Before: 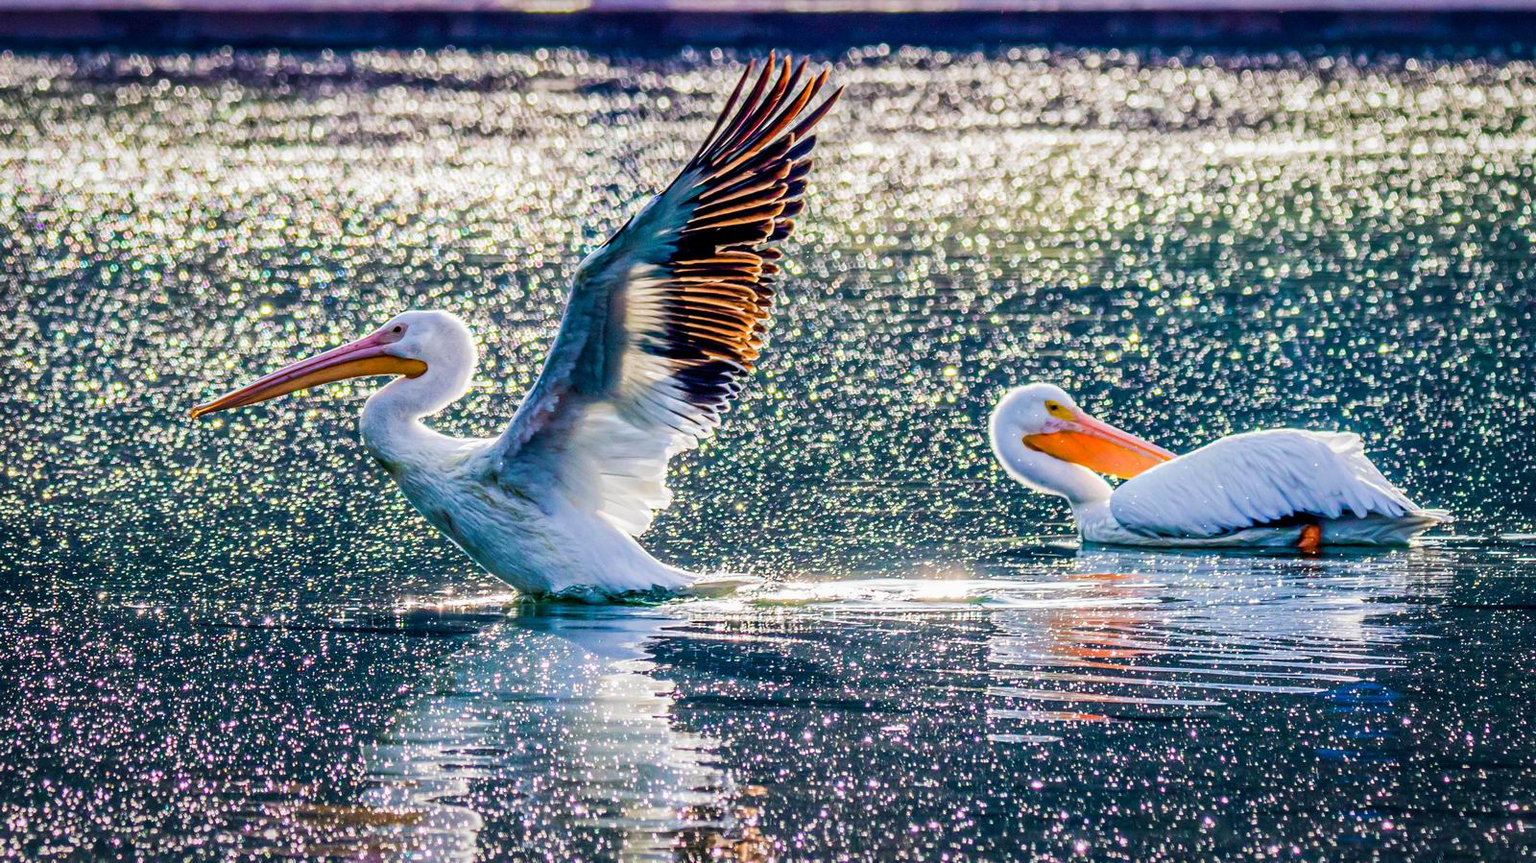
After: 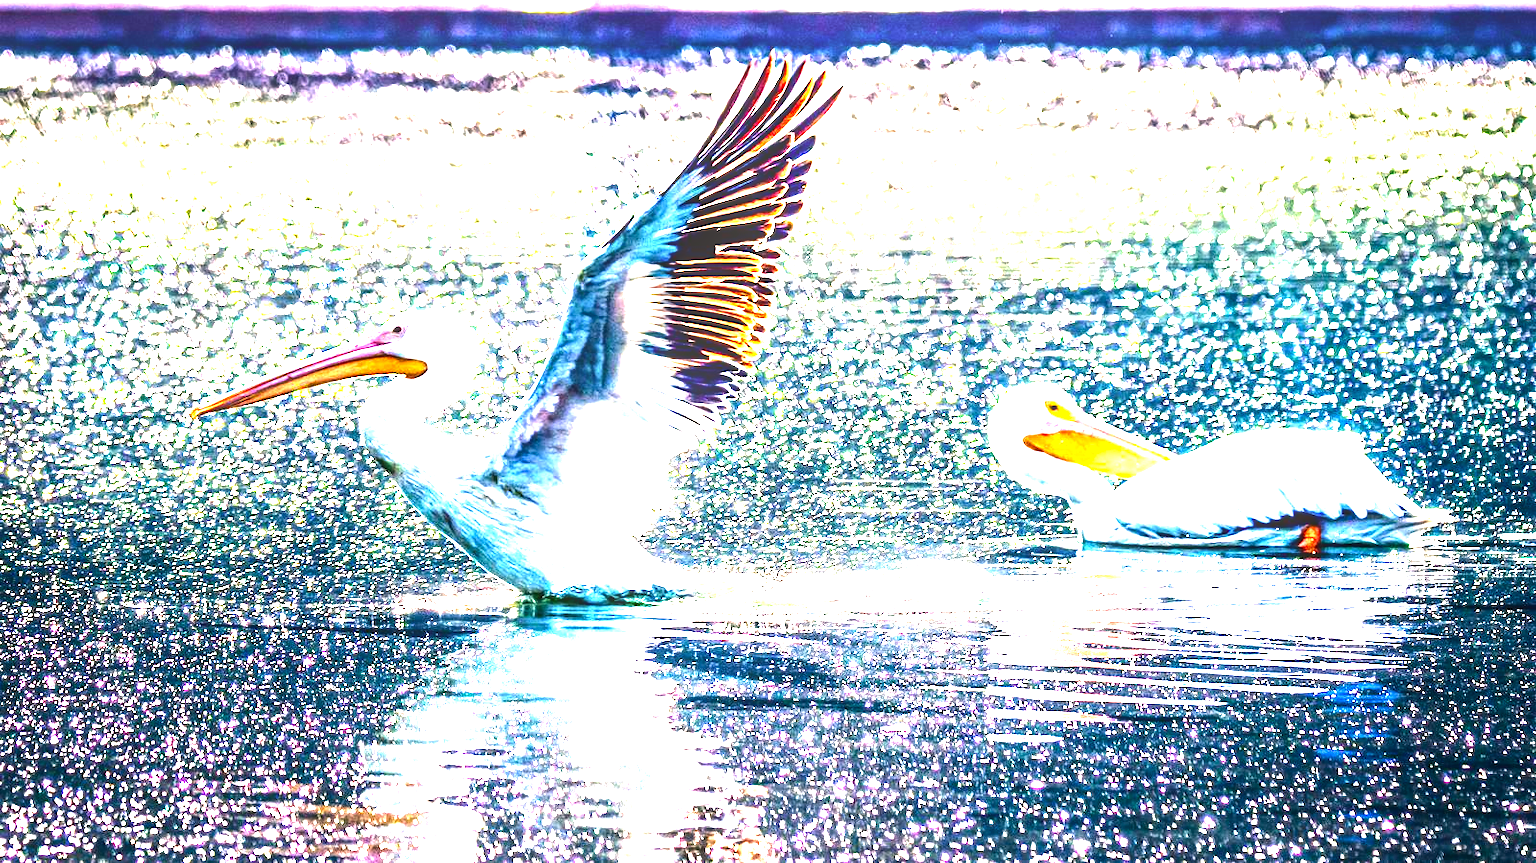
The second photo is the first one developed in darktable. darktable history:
color correction: highlights a* 7.34, highlights b* 4.37
exposure: black level correction 0, exposure 1.9 EV, compensate highlight preservation false
tone equalizer: -8 EV -0.75 EV, -7 EV -0.7 EV, -6 EV -0.6 EV, -5 EV -0.4 EV, -3 EV 0.4 EV, -2 EV 0.6 EV, -1 EV 0.7 EV, +0 EV 0.75 EV, edges refinement/feathering 500, mask exposure compensation -1.57 EV, preserve details no
local contrast: detail 130%
contrast brightness saturation: contrast 0.1, brightness -0.26, saturation 0.14
